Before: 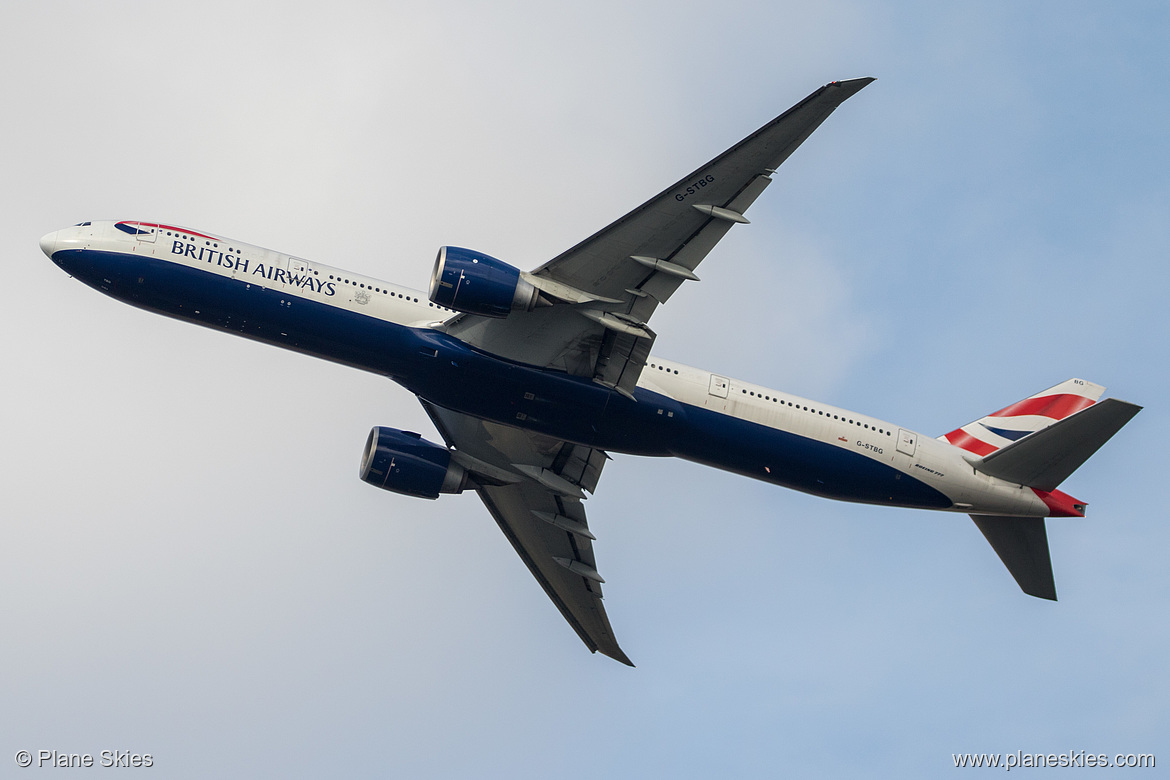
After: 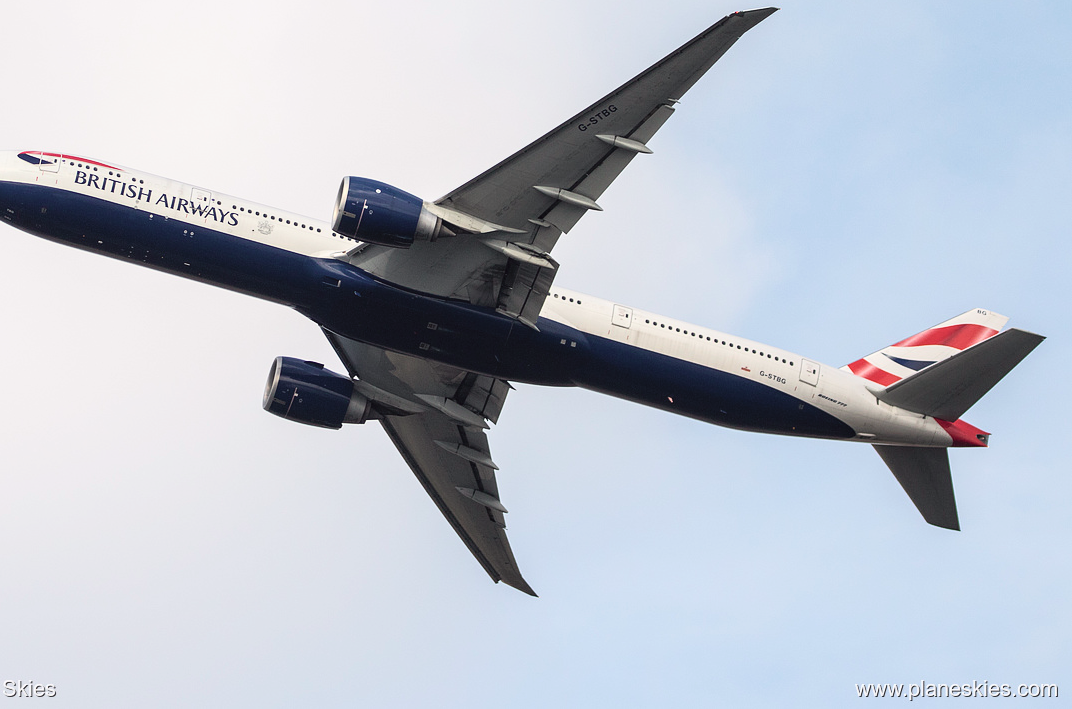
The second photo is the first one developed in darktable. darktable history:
crop and rotate: left 8.361%, top 9.029%
tone equalizer: on, module defaults
tone curve: curves: ch0 [(0.003, 0.029) (0.188, 0.252) (0.46, 0.56) (0.608, 0.748) (0.871, 0.955) (1, 1)]; ch1 [(0, 0) (0.35, 0.356) (0.45, 0.453) (0.508, 0.515) (0.618, 0.634) (1, 1)]; ch2 [(0, 0) (0.456, 0.469) (0.5, 0.5) (0.634, 0.625) (1, 1)], color space Lab, independent channels, preserve colors none
